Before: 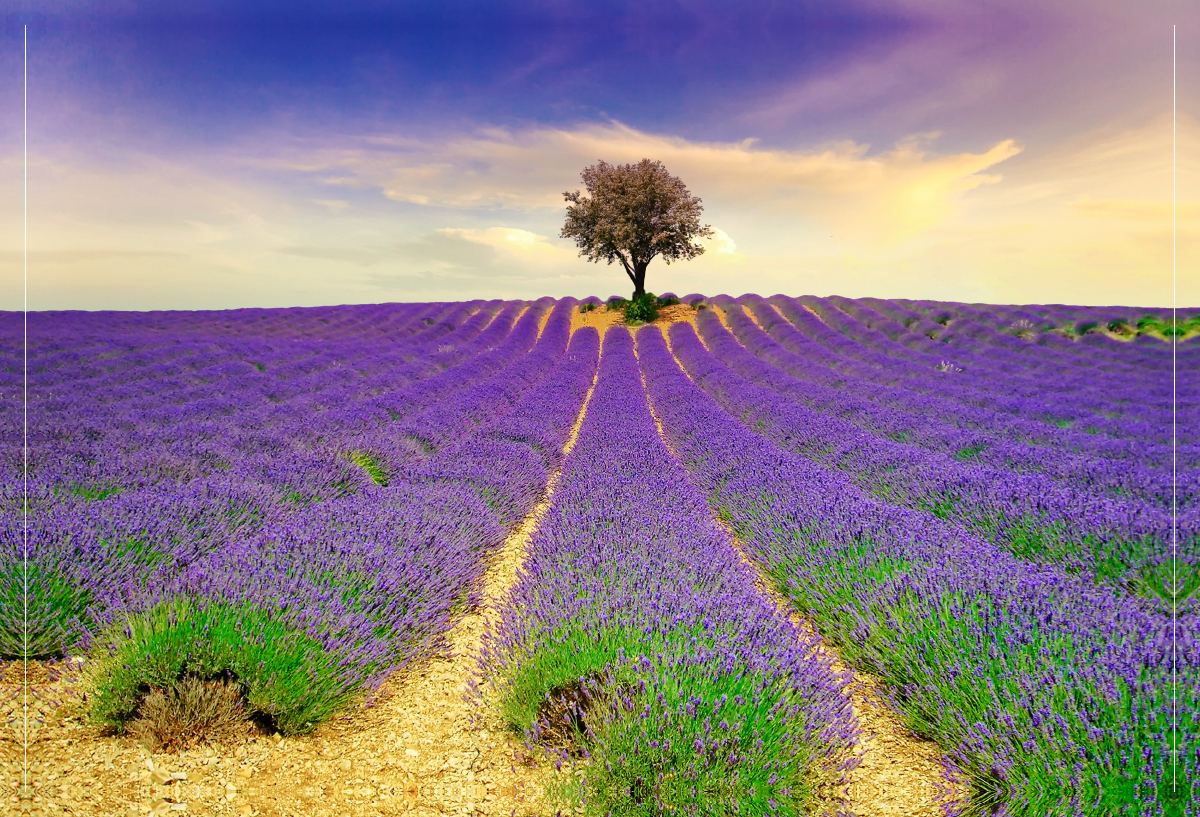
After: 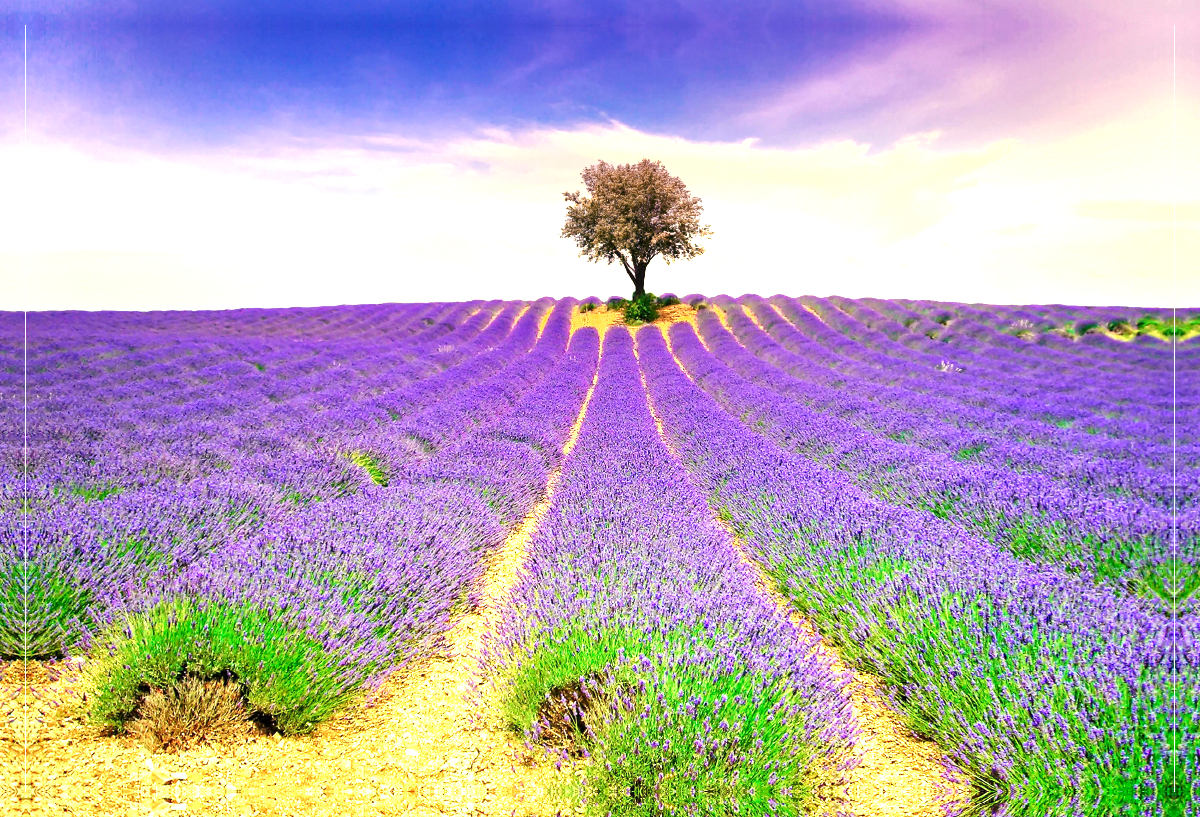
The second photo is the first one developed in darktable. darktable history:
local contrast: highlights 107%, shadows 100%, detail 119%, midtone range 0.2
exposure: black level correction 0, exposure 0.891 EV, compensate exposure bias true, compensate highlight preservation false
levels: levels [0, 0.476, 0.951]
